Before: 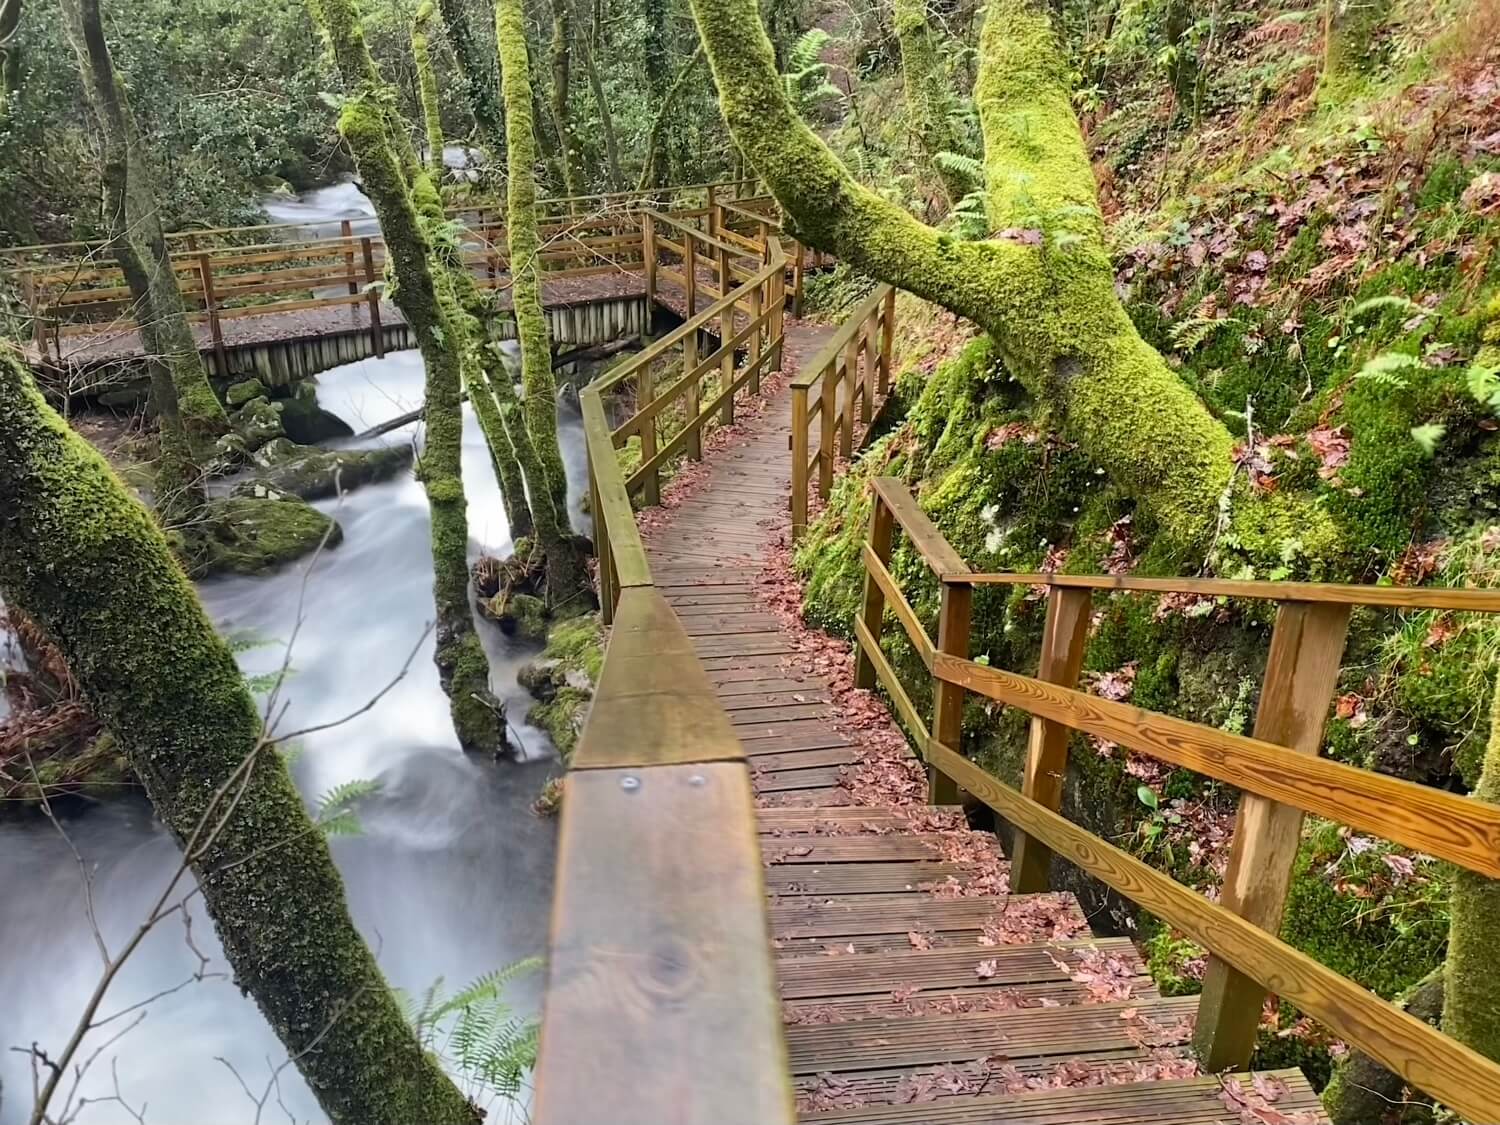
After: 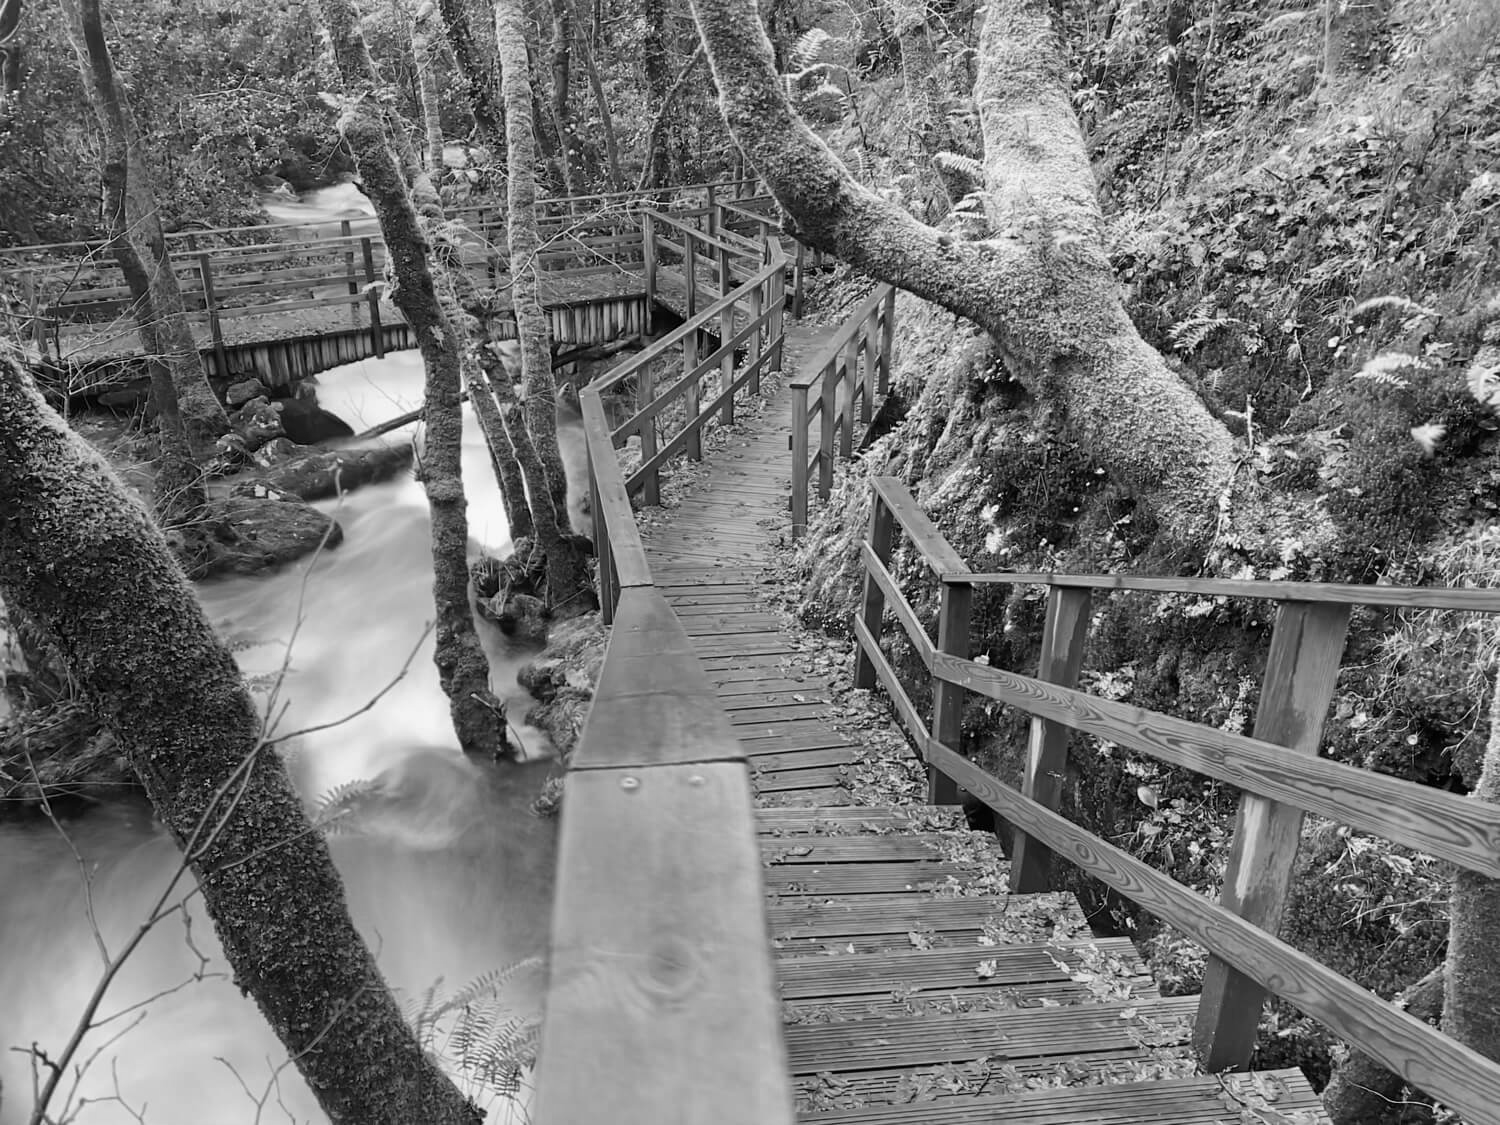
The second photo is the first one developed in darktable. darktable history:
exposure: exposure -0.021 EV, compensate highlight preservation false
monochrome: a 32, b 64, size 2.3
